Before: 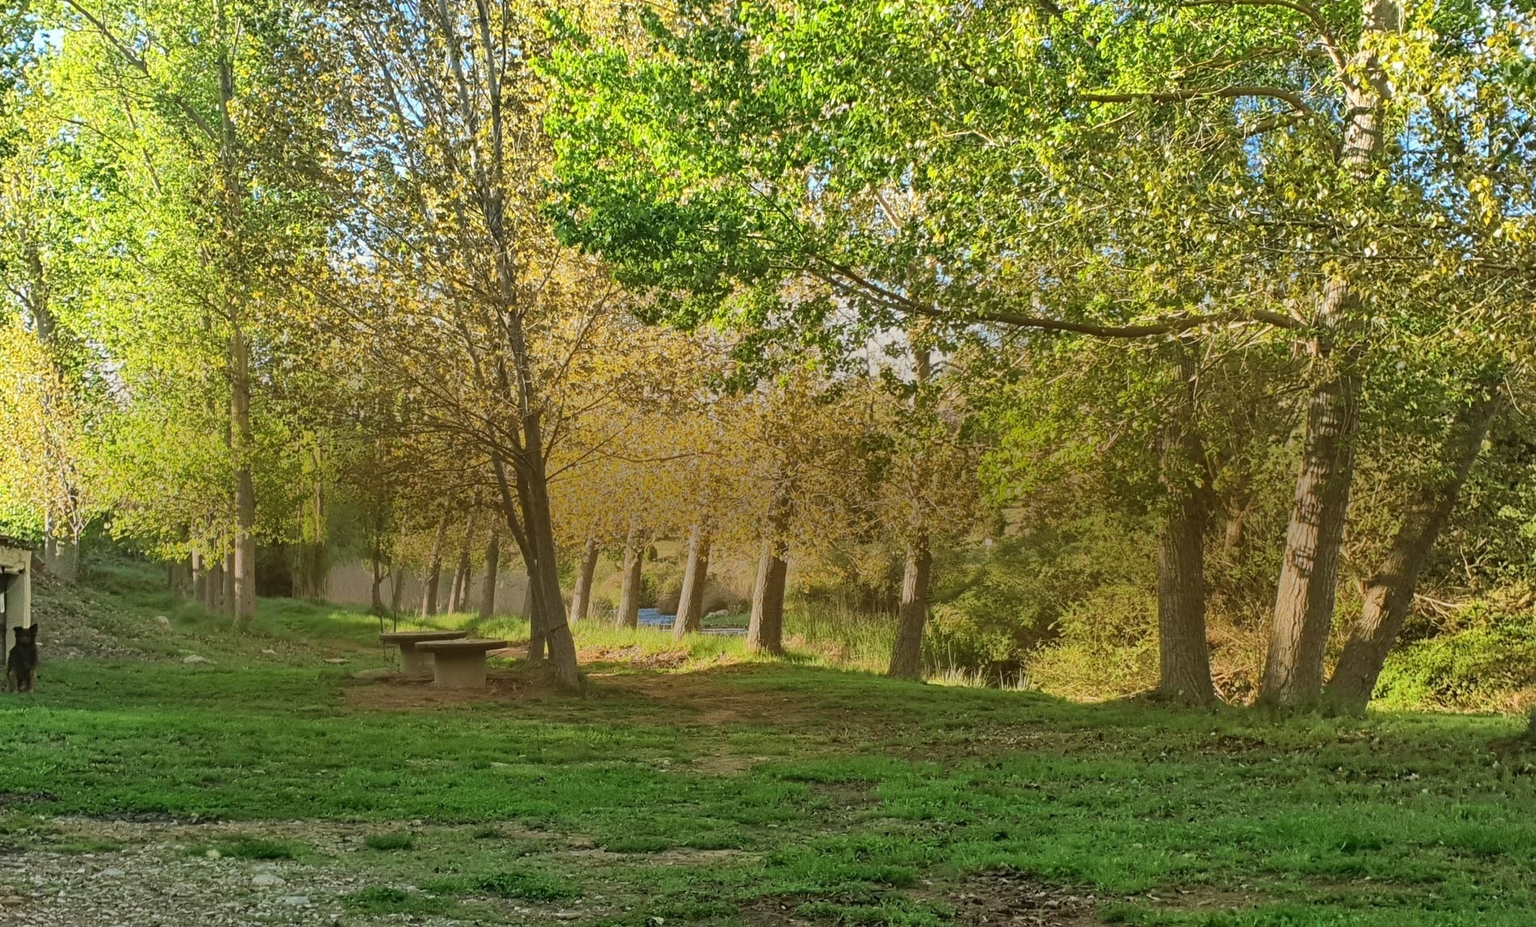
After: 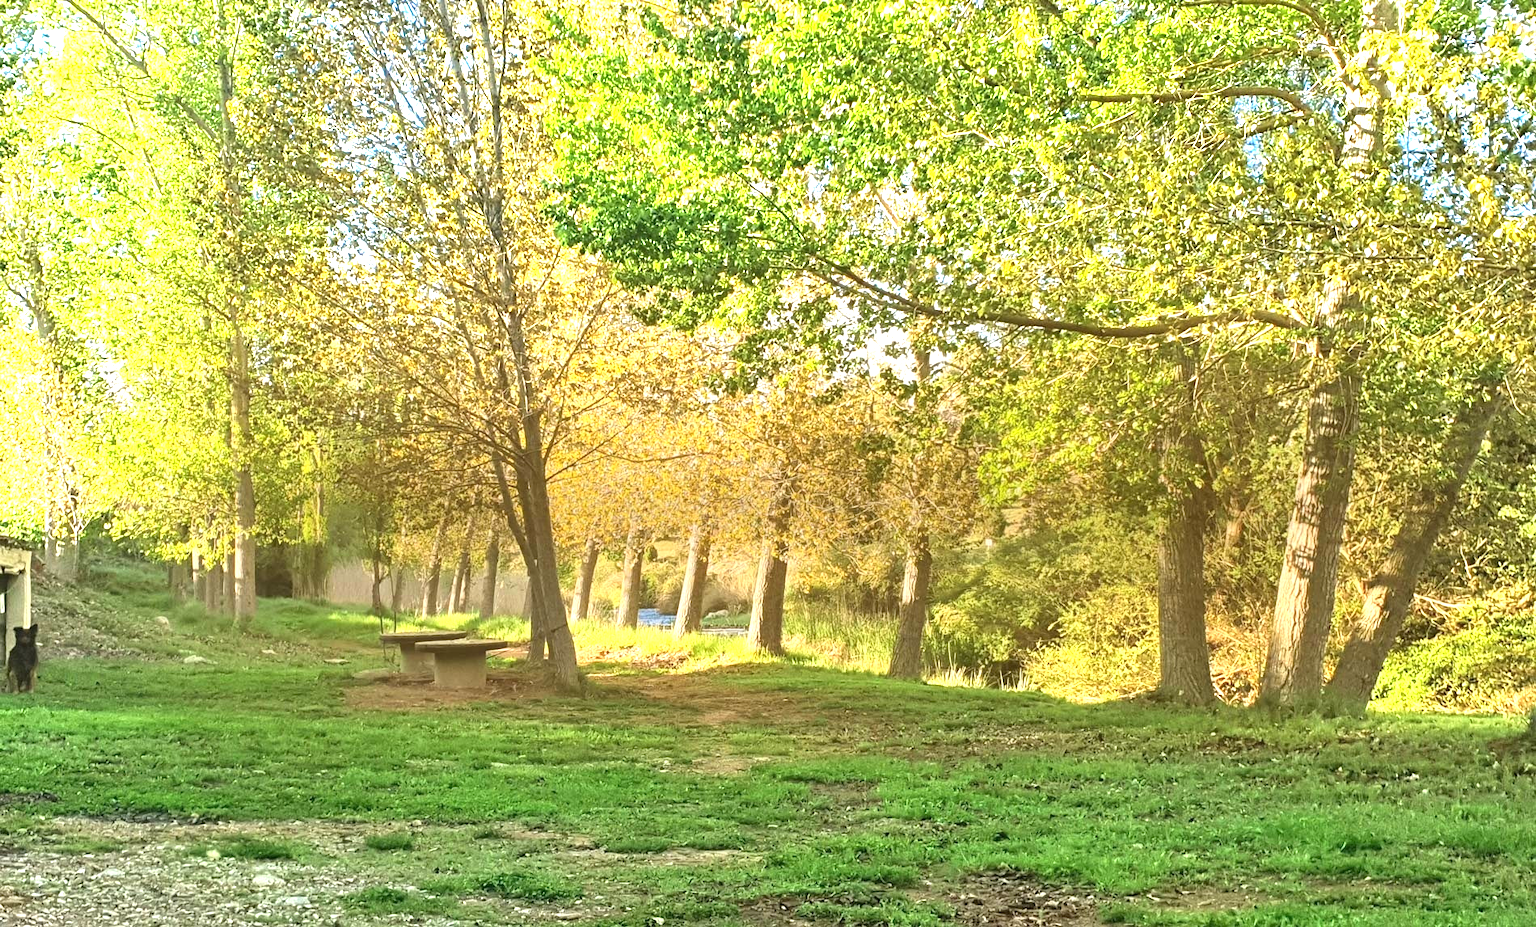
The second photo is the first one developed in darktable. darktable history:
exposure: black level correction 0, exposure 1.473 EV, compensate highlight preservation false
